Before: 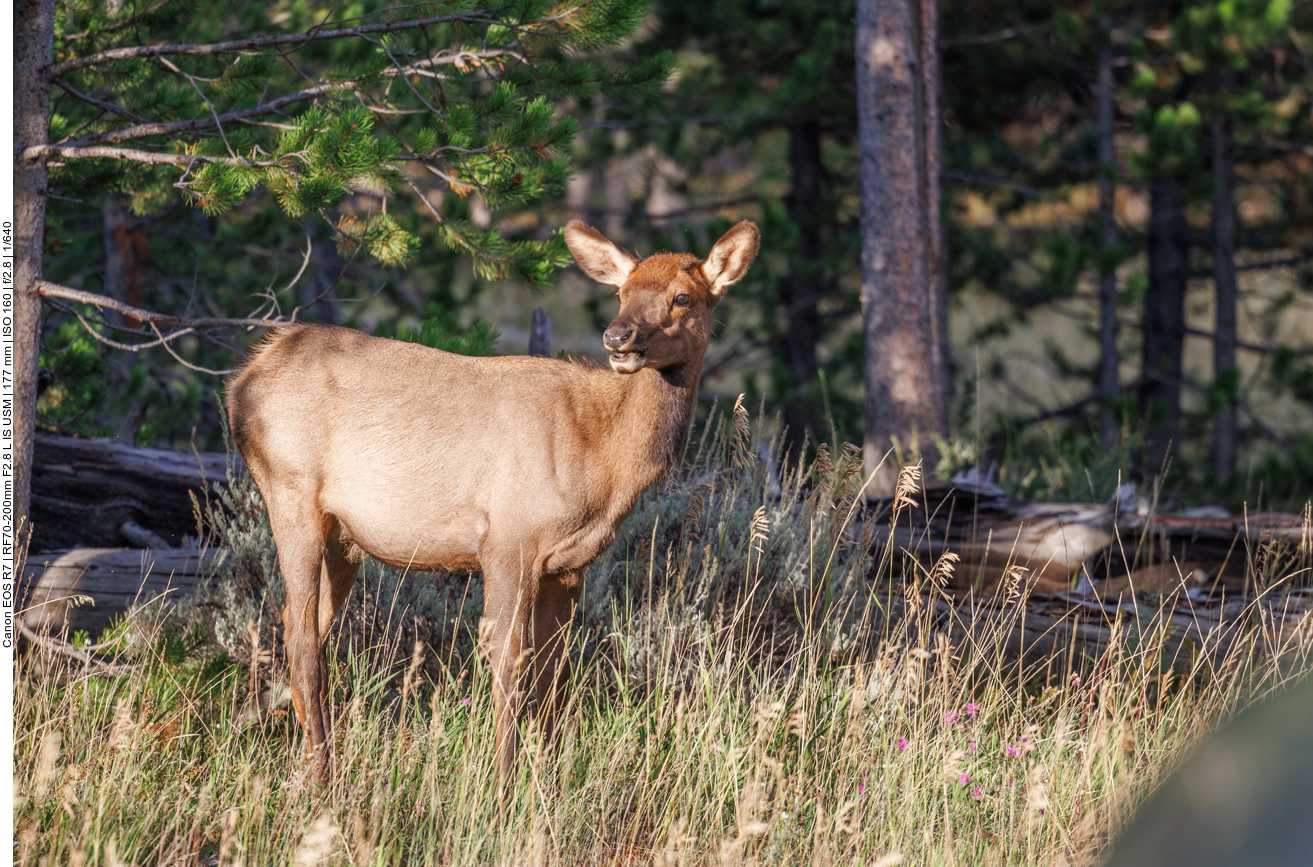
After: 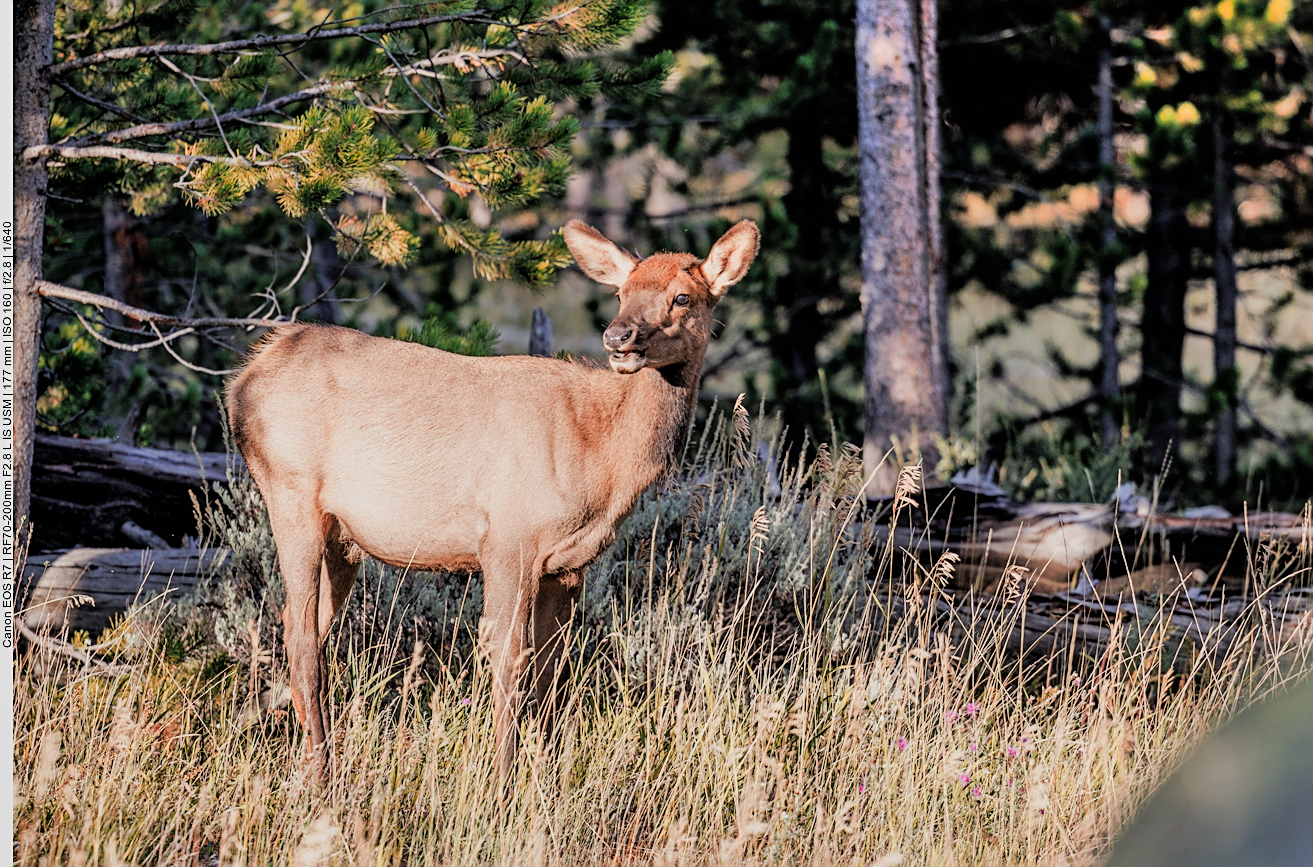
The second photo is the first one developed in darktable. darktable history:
shadows and highlights: soften with gaussian
exposure: black level correction 0.001, exposure 0.5 EV, compensate highlight preservation false
color zones: curves: ch2 [(0, 0.5) (0.084, 0.497) (0.323, 0.335) (0.4, 0.497) (1, 0.5)]
filmic rgb: black relative exposure -4.66 EV, white relative exposure 4.78 EV, hardness 2.35, latitude 35.27%, contrast 1.048, highlights saturation mix 1.49%, shadows ↔ highlights balance 1.27%
sharpen: on, module defaults
